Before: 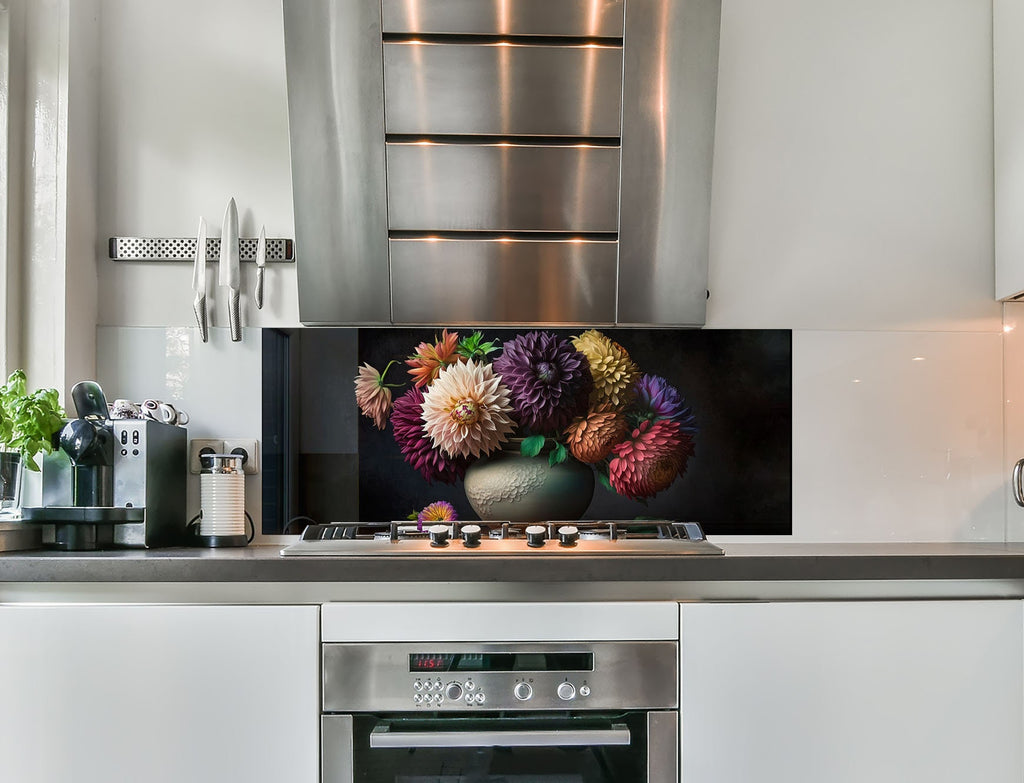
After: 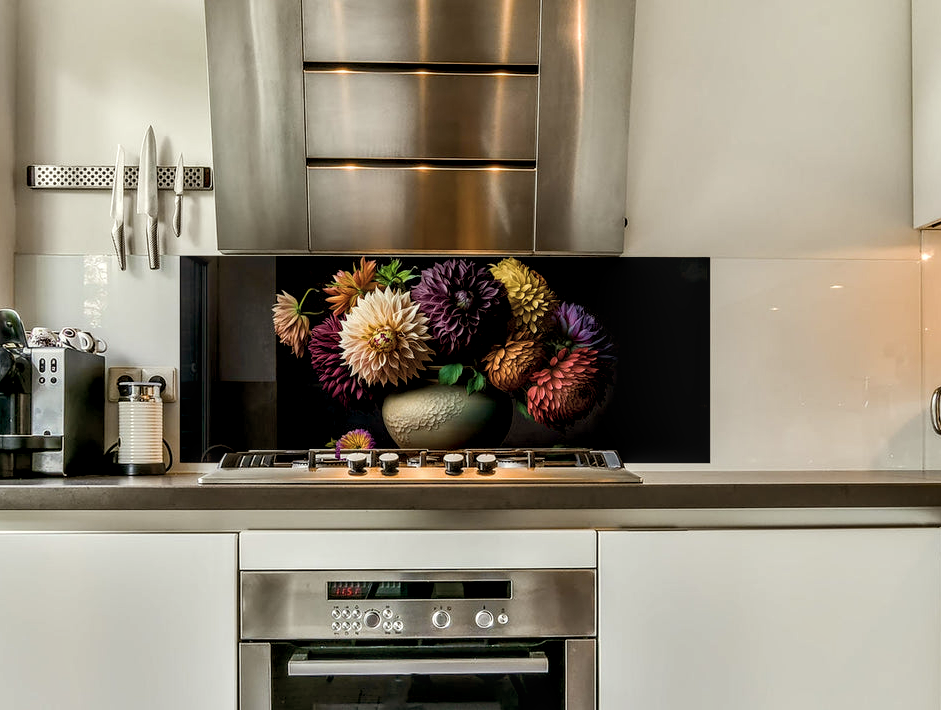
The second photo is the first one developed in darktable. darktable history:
color balance rgb: power › chroma 2.498%, power › hue 67.15°, global offset › luminance -0.982%, perceptual saturation grading › global saturation 42.968%, global vibrance 25.15%
contrast brightness saturation: contrast 0.105, saturation -0.37
local contrast: detail 130%
crop and rotate: left 8.032%, top 9.236%
